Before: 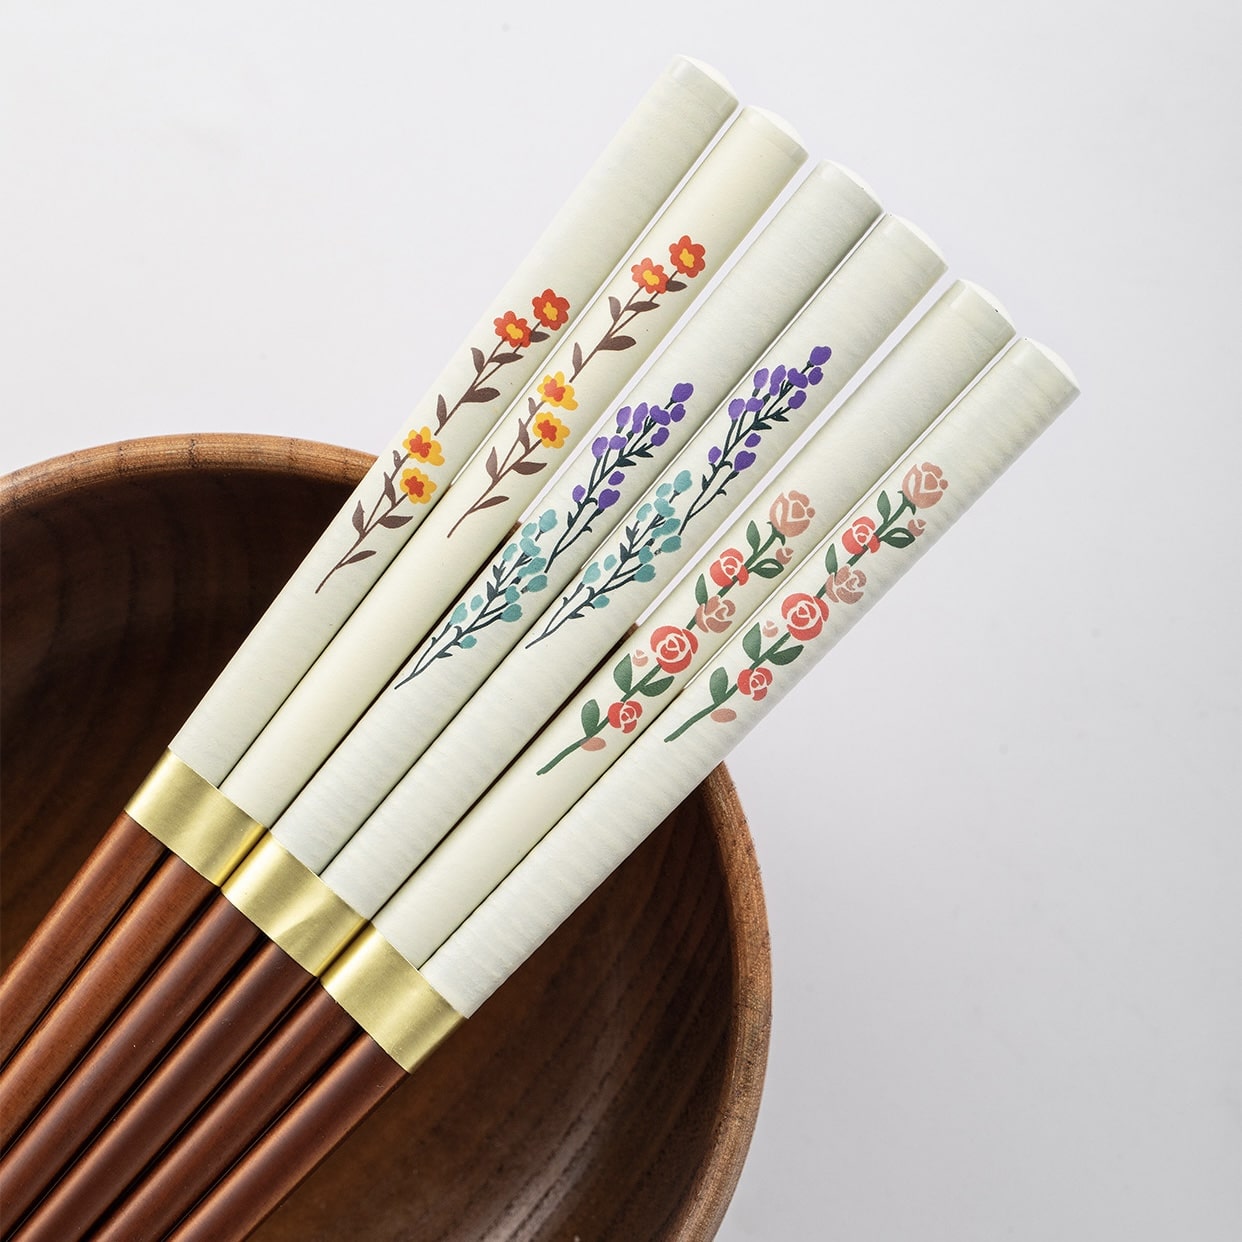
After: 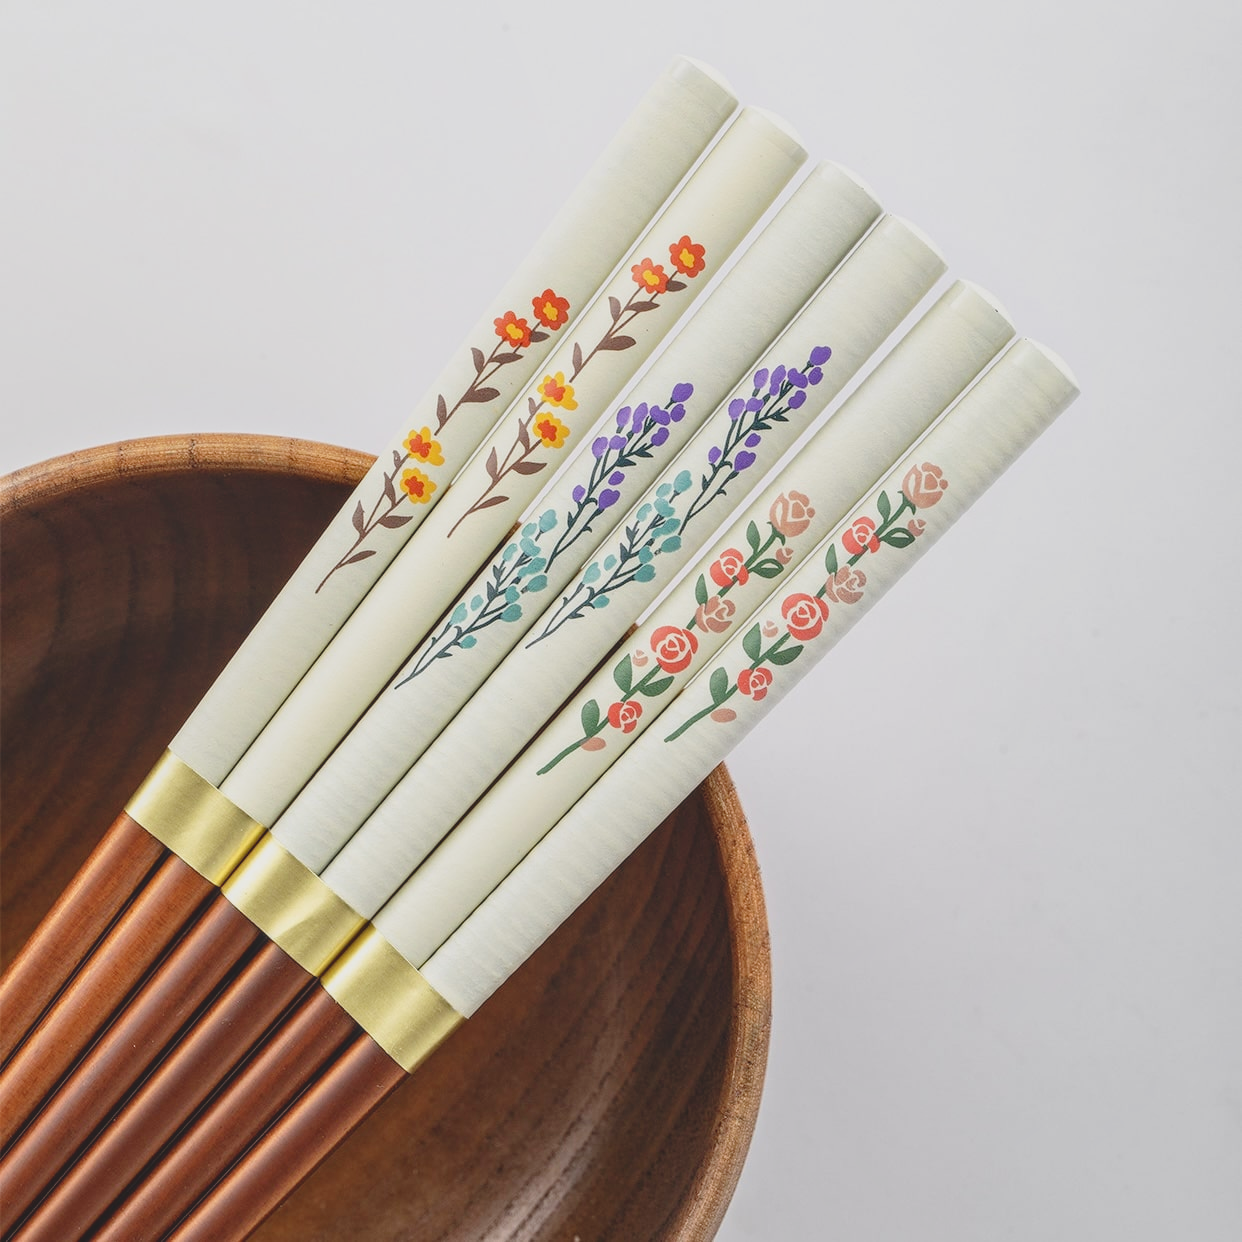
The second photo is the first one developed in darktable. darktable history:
contrast brightness saturation: contrast -0.28
tone curve: curves: ch0 [(0, 0) (0.003, 0.019) (0.011, 0.019) (0.025, 0.026) (0.044, 0.043) (0.069, 0.066) (0.1, 0.095) (0.136, 0.133) (0.177, 0.181) (0.224, 0.233) (0.277, 0.302) (0.335, 0.375) (0.399, 0.452) (0.468, 0.532) (0.543, 0.609) (0.623, 0.695) (0.709, 0.775) (0.801, 0.865) (0.898, 0.932) (1, 1)], preserve colors none
local contrast: on, module defaults
